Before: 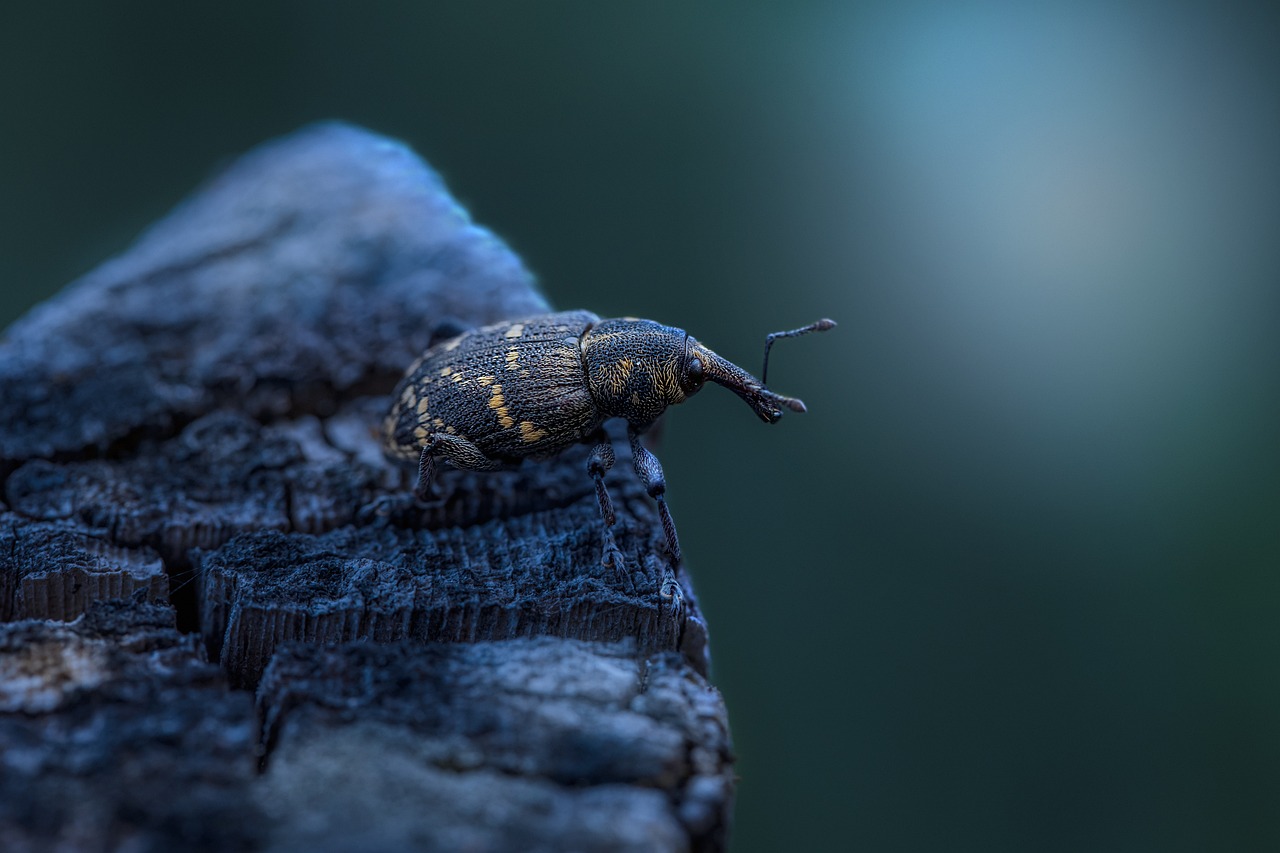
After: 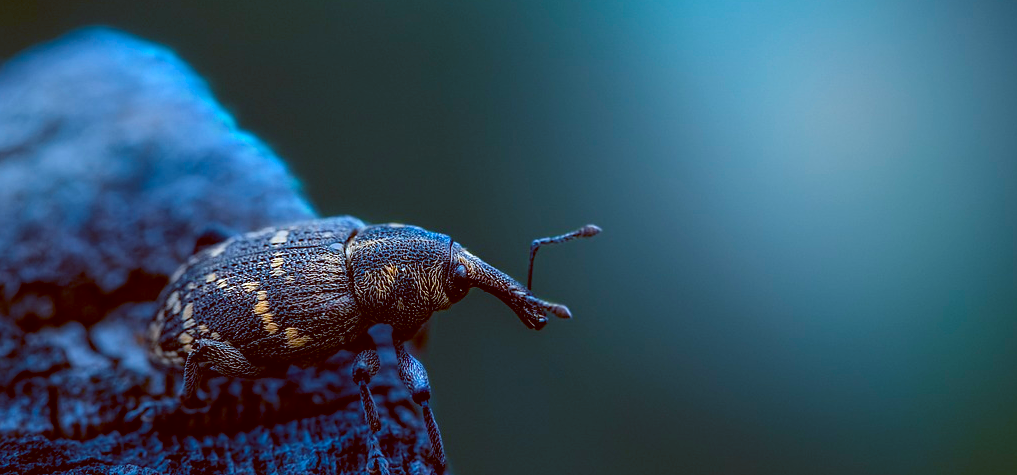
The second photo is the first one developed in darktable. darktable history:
color balance: lift [1, 1.015, 1.004, 0.985], gamma [1, 0.958, 0.971, 1.042], gain [1, 0.956, 0.977, 1.044]
crop: left 18.38%, top 11.092%, right 2.134%, bottom 33.217%
exposure: exposure 0.3 EV, compensate highlight preservation false
